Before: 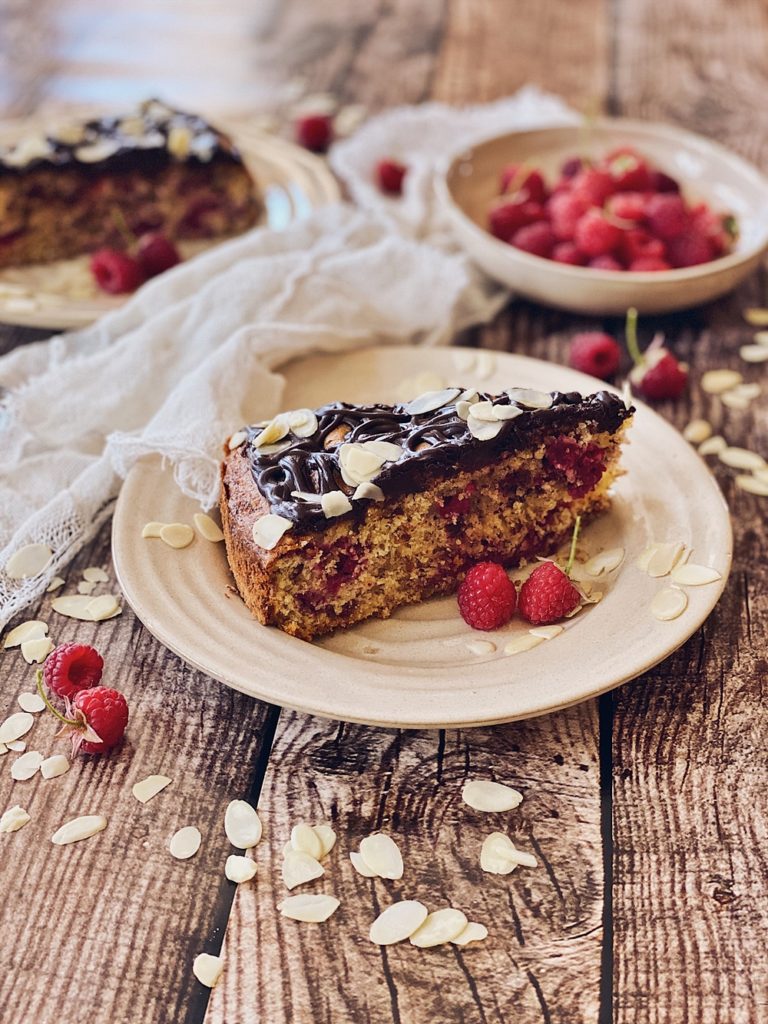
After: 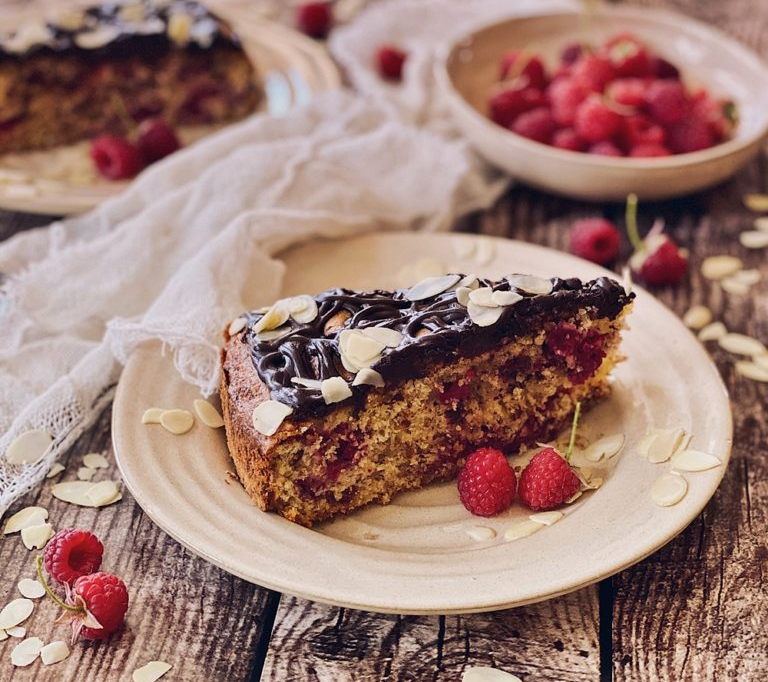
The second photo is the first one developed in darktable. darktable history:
graduated density: density 0.38 EV, hardness 21%, rotation -6.11°, saturation 32%
crop: top 11.166%, bottom 22.168%
bloom: size 13.65%, threshold 98.39%, strength 4.82%
